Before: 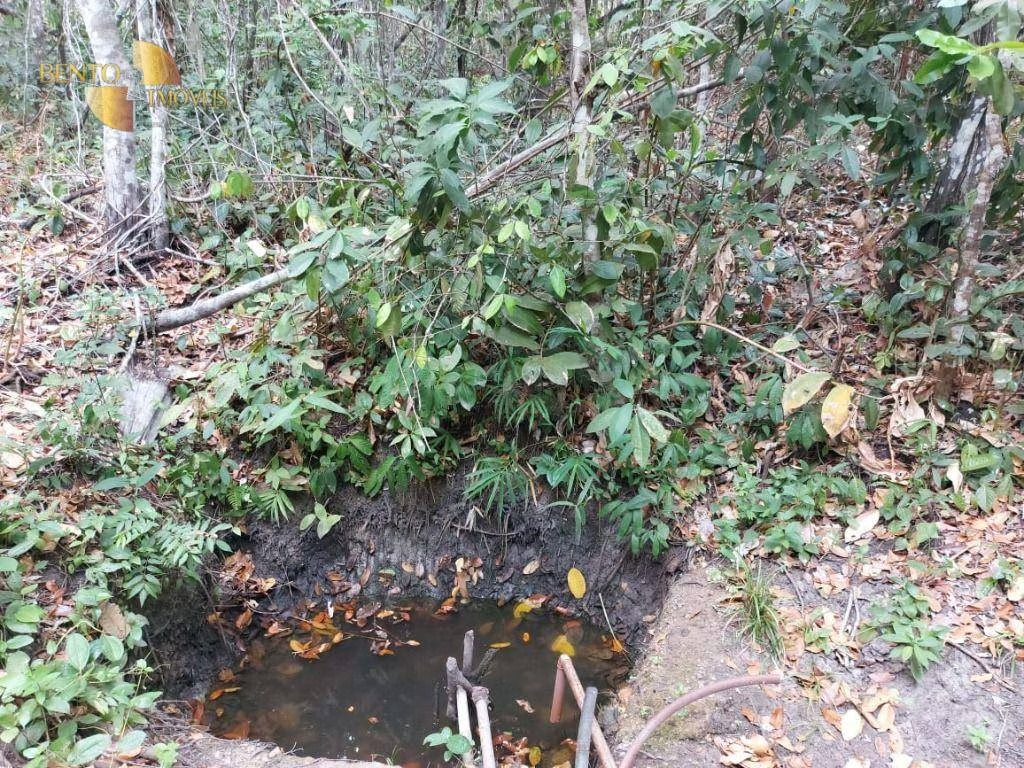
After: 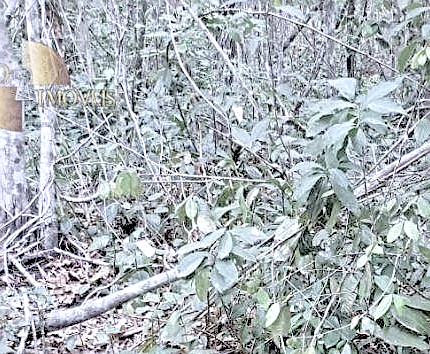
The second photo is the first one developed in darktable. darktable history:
color calibration: output R [1.003, 0.027, -0.041, 0], output G [-0.018, 1.043, -0.038, 0], output B [0.071, -0.086, 1.017, 0], gray › normalize channels true, illuminant as shot in camera, x 0.377, y 0.393, temperature 4209.44 K, gamut compression 0.016
tone curve: curves: ch0 [(0.047, 0) (0.292, 0.352) (0.657, 0.678) (1, 0.958)], preserve colors none
crop and rotate: left 10.91%, top 0.069%, right 47.097%, bottom 53.707%
local contrast: highlights 107%, shadows 99%, detail 119%, midtone range 0.2
sharpen: on, module defaults
contrast brightness saturation: brightness 0.184, saturation -0.485
contrast equalizer: octaves 7, y [[0.506, 0.531, 0.562, 0.606, 0.638, 0.669], [0.5 ×6], [0.5 ×6], [0 ×6], [0 ×6]]
tone equalizer: -8 EV 0.025 EV, -7 EV -0.017 EV, -6 EV 0.018 EV, -5 EV 0.024 EV, -4 EV 0.283 EV, -3 EV 0.641 EV, -2 EV 0.592 EV, -1 EV 0.187 EV, +0 EV 0.018 EV
